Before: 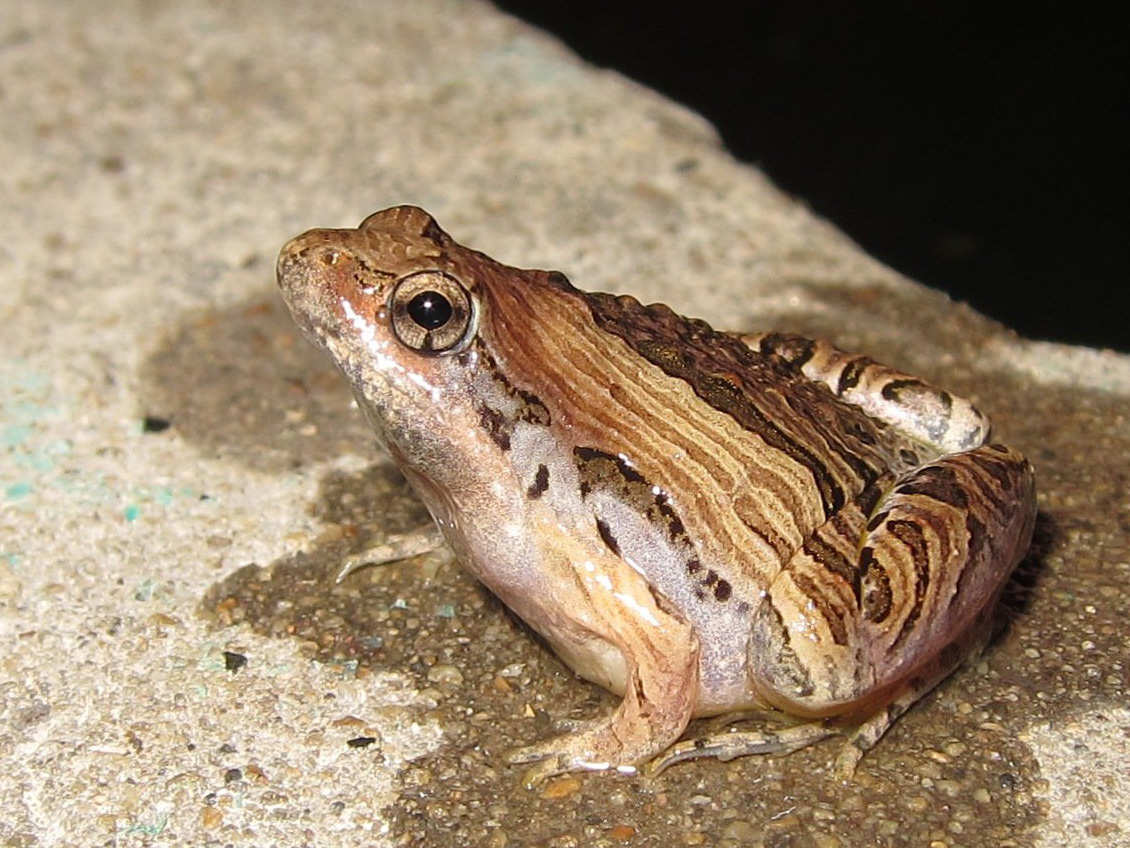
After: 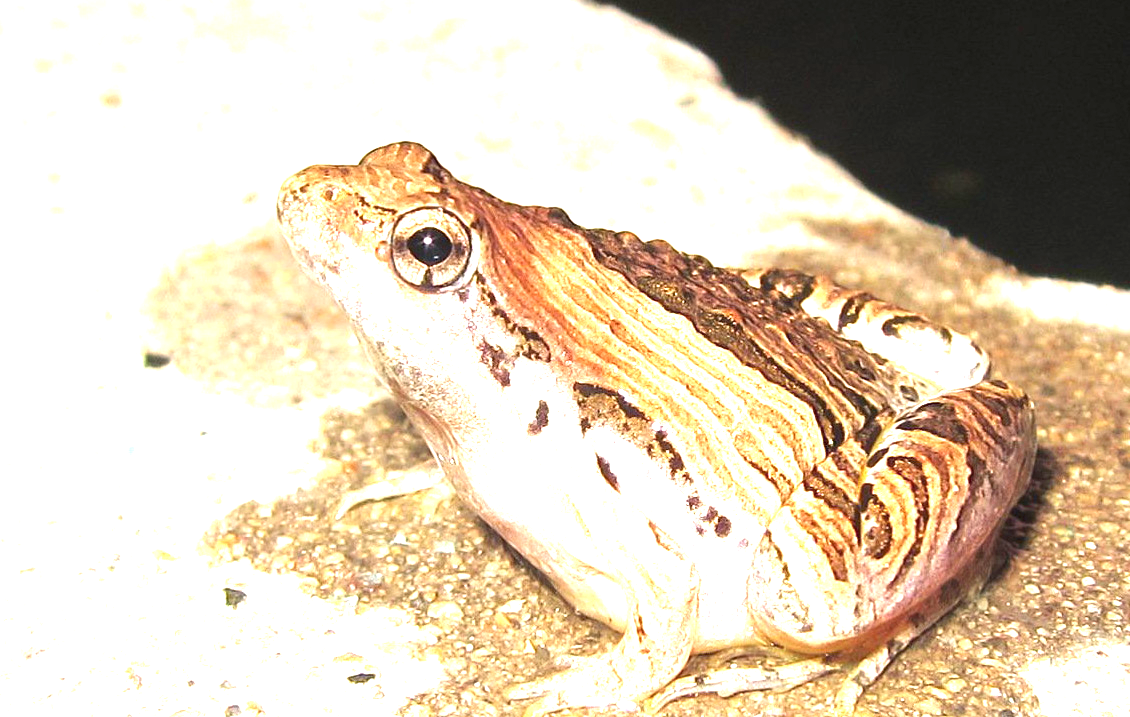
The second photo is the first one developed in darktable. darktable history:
crop: top 7.587%, bottom 7.804%
exposure: black level correction 0, exposure 2.111 EV, compensate highlight preservation false
